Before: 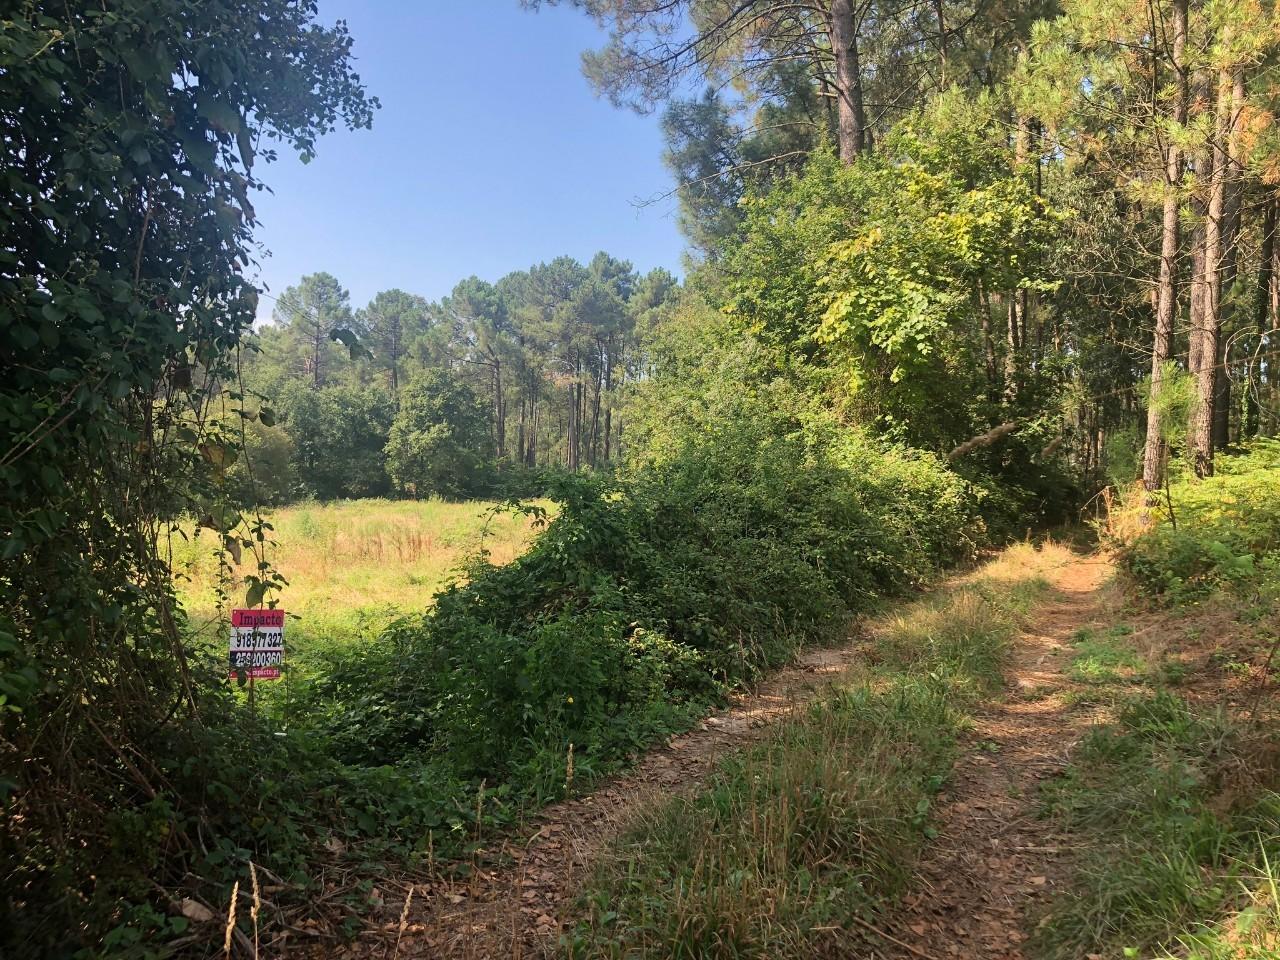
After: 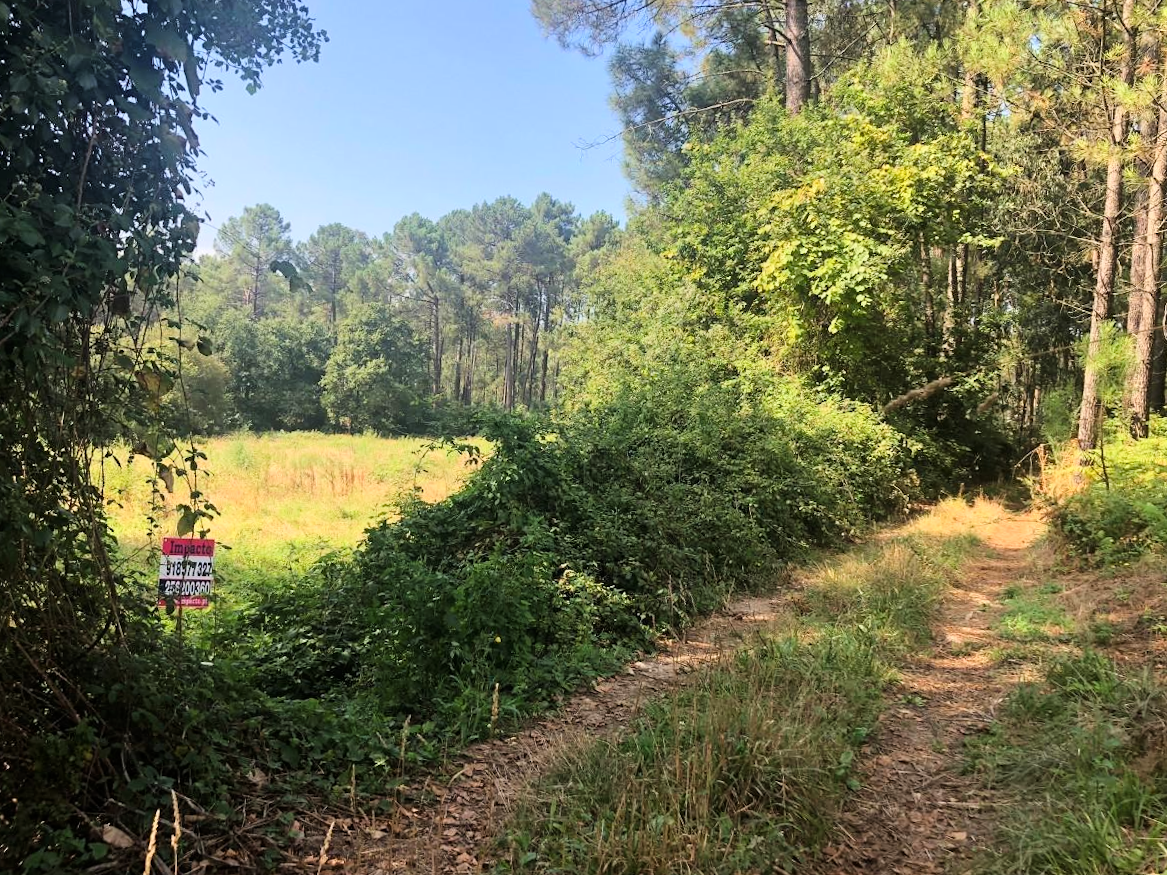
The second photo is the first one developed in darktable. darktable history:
tone curve: curves: ch0 [(0, 0) (0.004, 0.001) (0.133, 0.112) (0.325, 0.362) (0.832, 0.893) (1, 1)], color space Lab, linked channels, preserve colors none
crop and rotate: angle -1.96°, left 3.097%, top 4.154%, right 1.586%, bottom 0.529%
